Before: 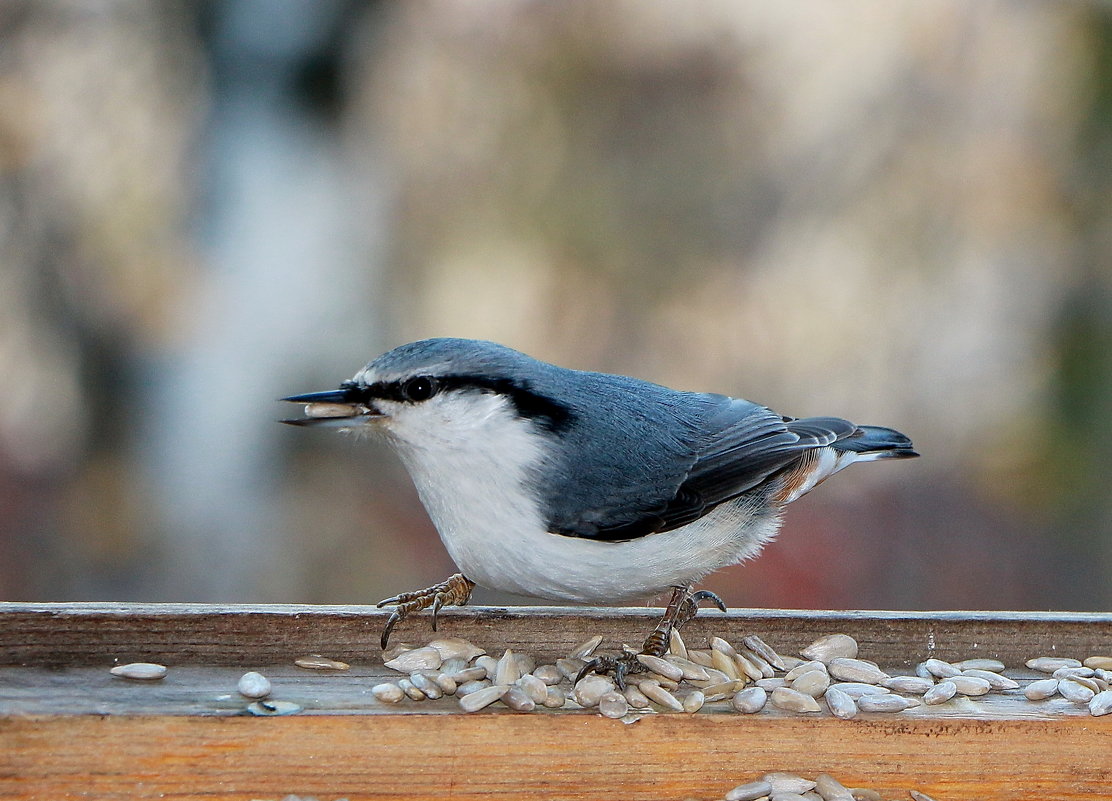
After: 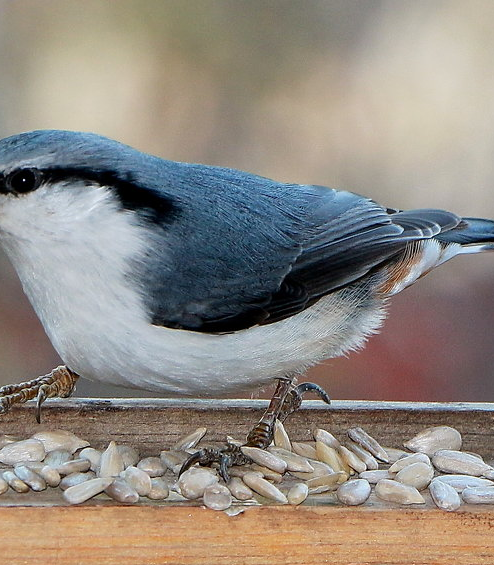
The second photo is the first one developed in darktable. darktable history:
crop: left 35.64%, top 25.975%, right 19.887%, bottom 3.415%
shadows and highlights: shadows -89.23, highlights 91.23, shadows color adjustment 97.67%, soften with gaussian
